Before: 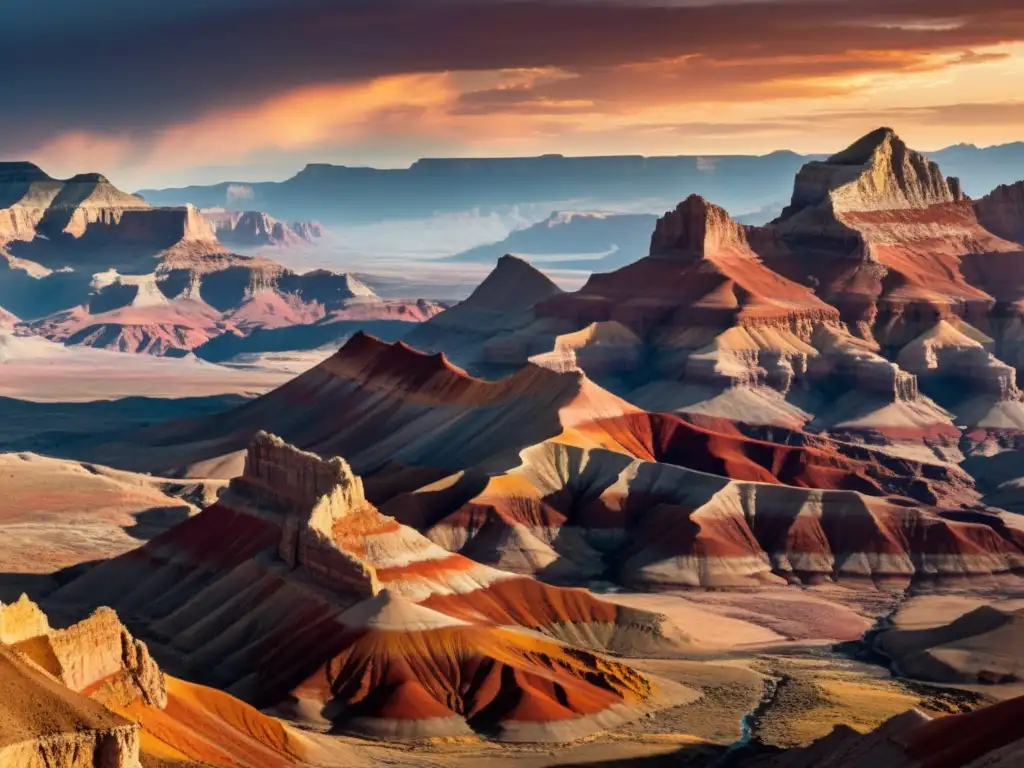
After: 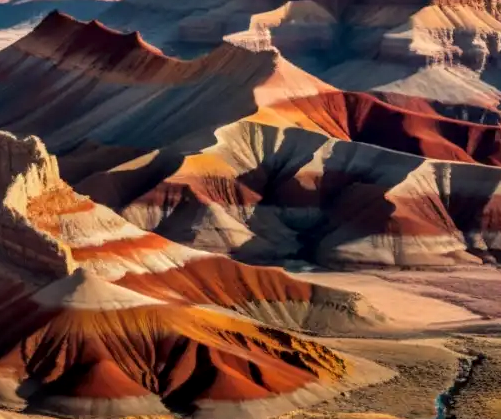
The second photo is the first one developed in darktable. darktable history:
local contrast: on, module defaults
crop: left 29.79%, top 41.92%, right 21.262%, bottom 3.468%
